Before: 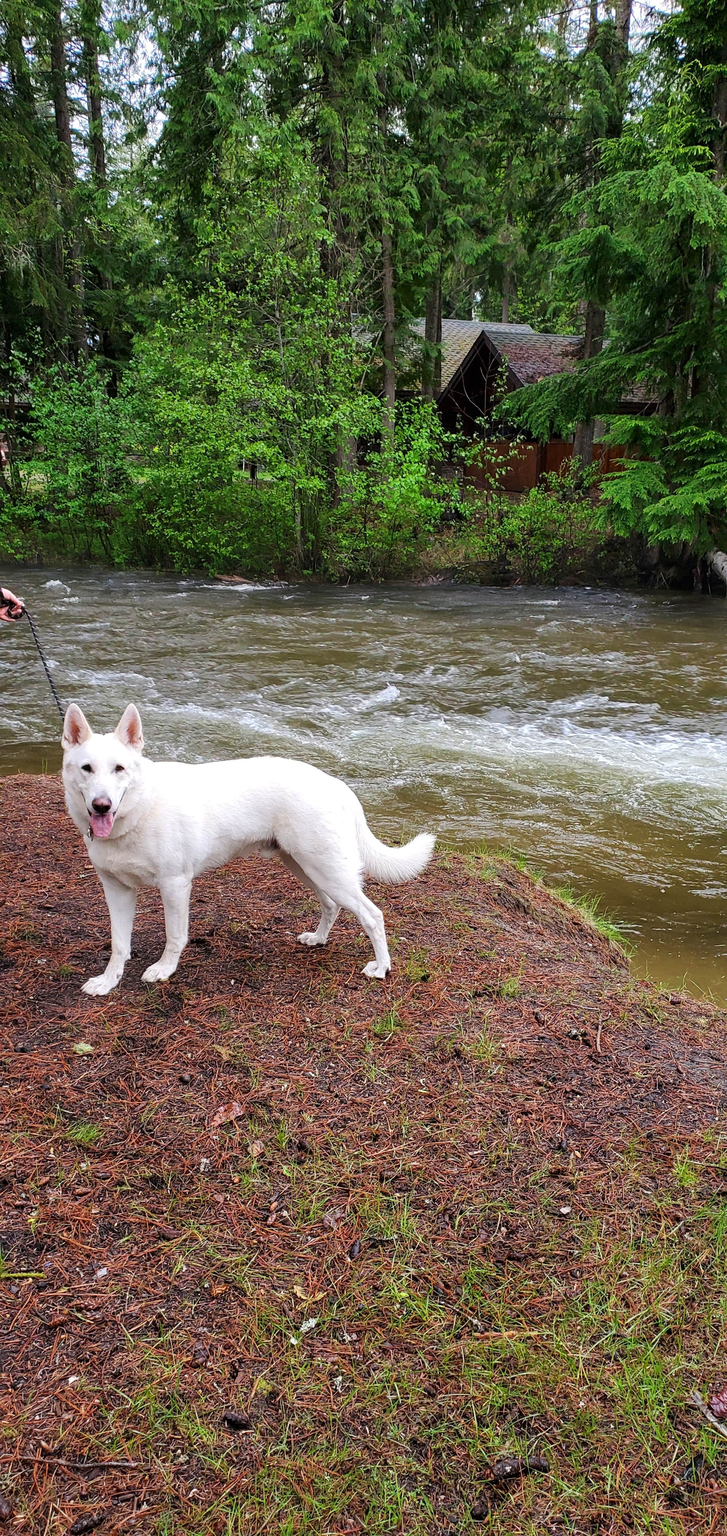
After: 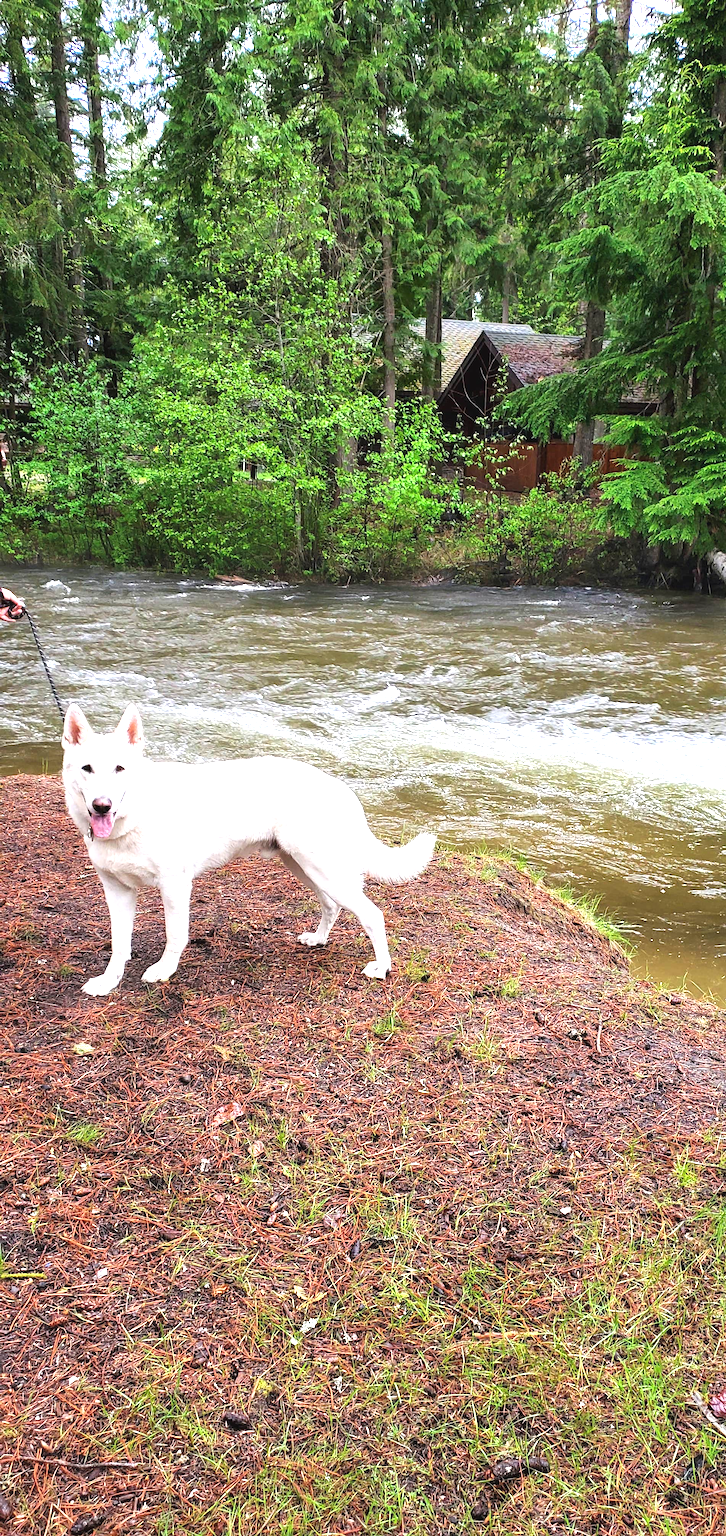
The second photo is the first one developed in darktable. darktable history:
exposure: black level correction -0.002, exposure 1.112 EV, compensate highlight preservation false
